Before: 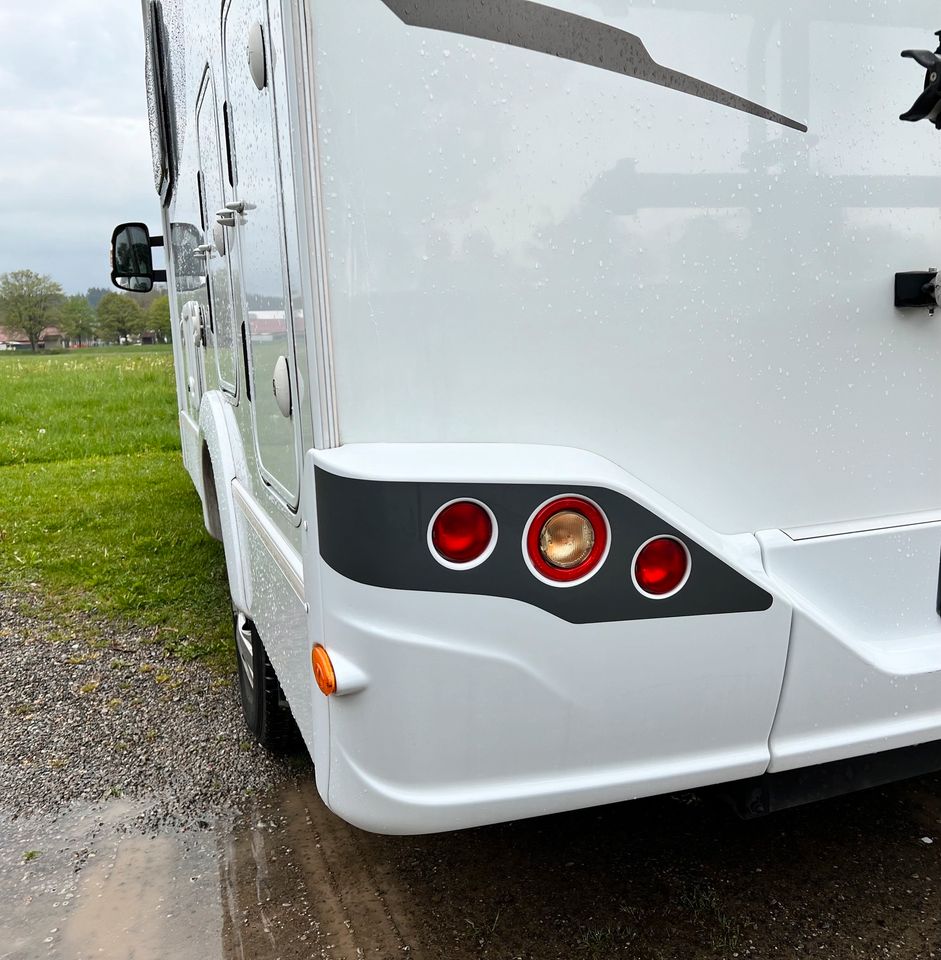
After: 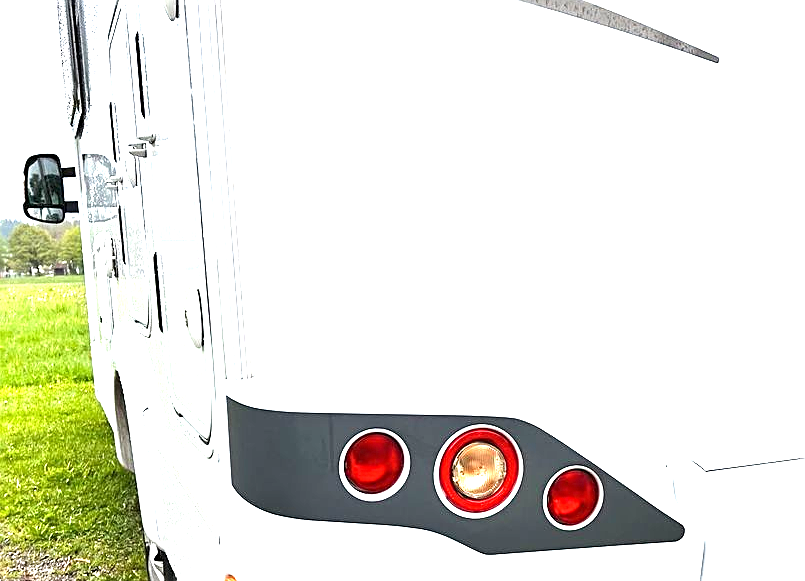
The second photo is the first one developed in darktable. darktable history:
crop and rotate: left 9.421%, top 7.227%, right 5.027%, bottom 32.24%
exposure: black level correction 0, exposure 1.455 EV, compensate highlight preservation false
tone equalizer: -8 EV -0.434 EV, -7 EV -0.421 EV, -6 EV -0.321 EV, -5 EV -0.26 EV, -3 EV 0.254 EV, -2 EV 0.321 EV, -1 EV 0.399 EV, +0 EV 0.391 EV, smoothing diameter 24.9%, edges refinement/feathering 6.6, preserve details guided filter
sharpen: on, module defaults
